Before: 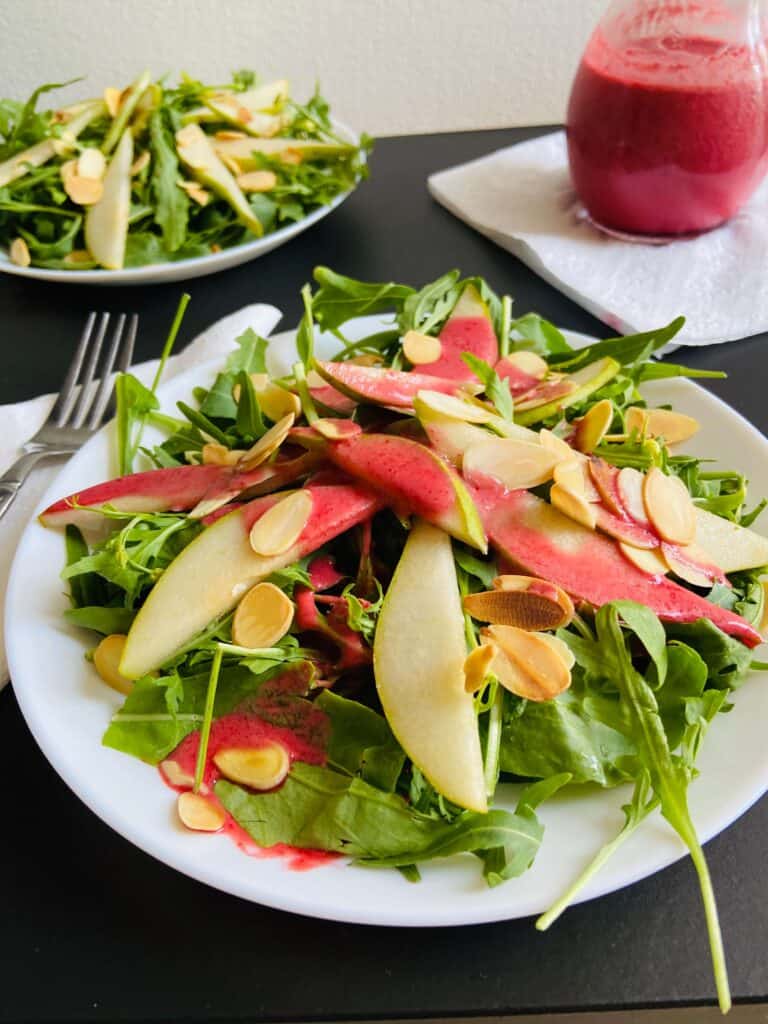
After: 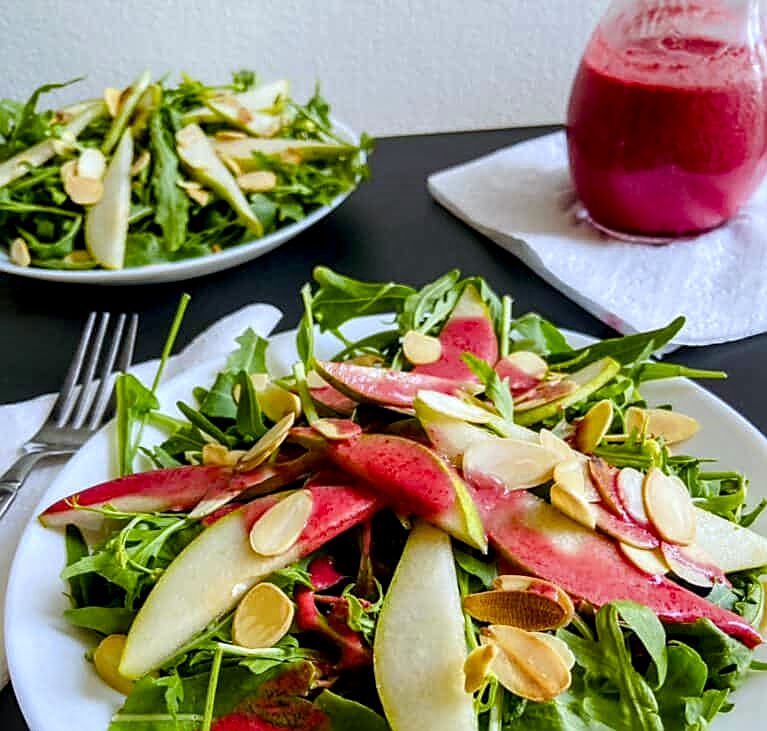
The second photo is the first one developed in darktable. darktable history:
exposure: exposure -0.05 EV
local contrast: detail 150%
crop: bottom 28.576%
sharpen: on, module defaults
white balance: red 0.931, blue 1.11
color balance rgb: perceptual saturation grading › global saturation 20%, perceptual saturation grading › highlights -25%, perceptual saturation grading › shadows 25%
